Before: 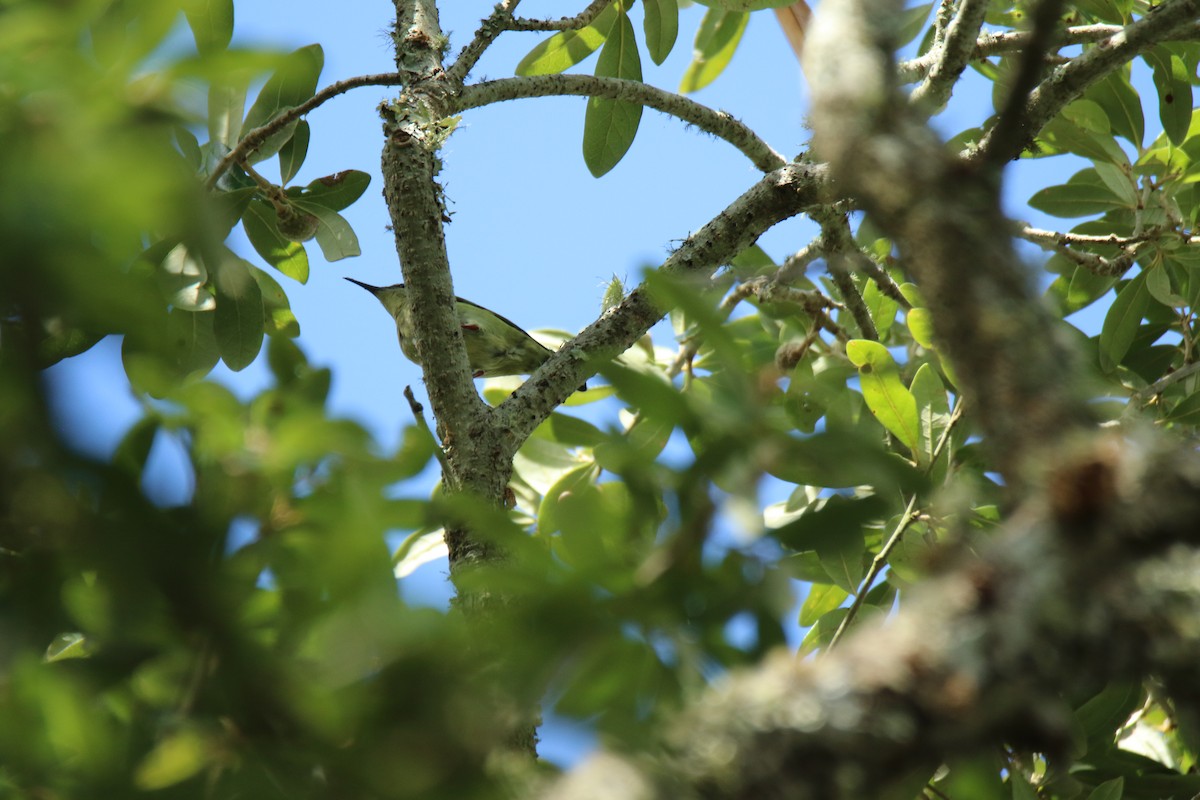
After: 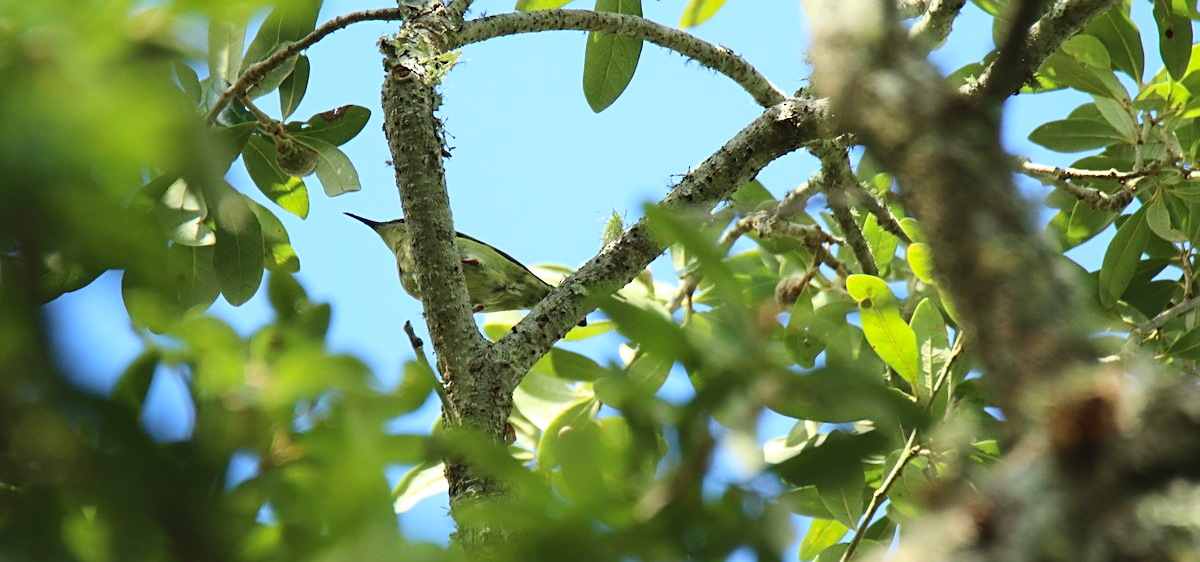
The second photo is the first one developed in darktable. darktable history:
crop and rotate: top 8.169%, bottom 21.493%
sharpen: on, module defaults
contrast brightness saturation: contrast 0.198, brightness 0.168, saturation 0.224
